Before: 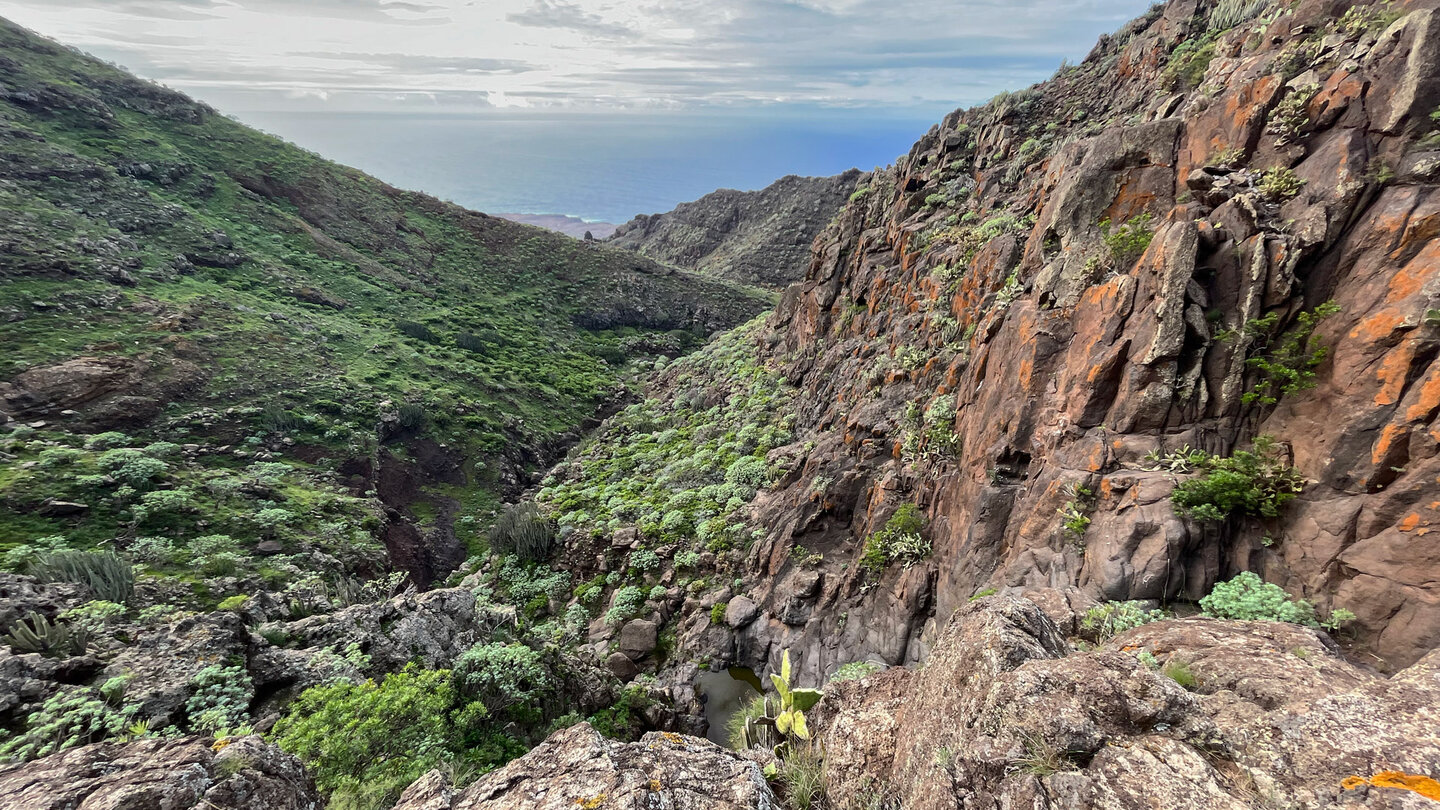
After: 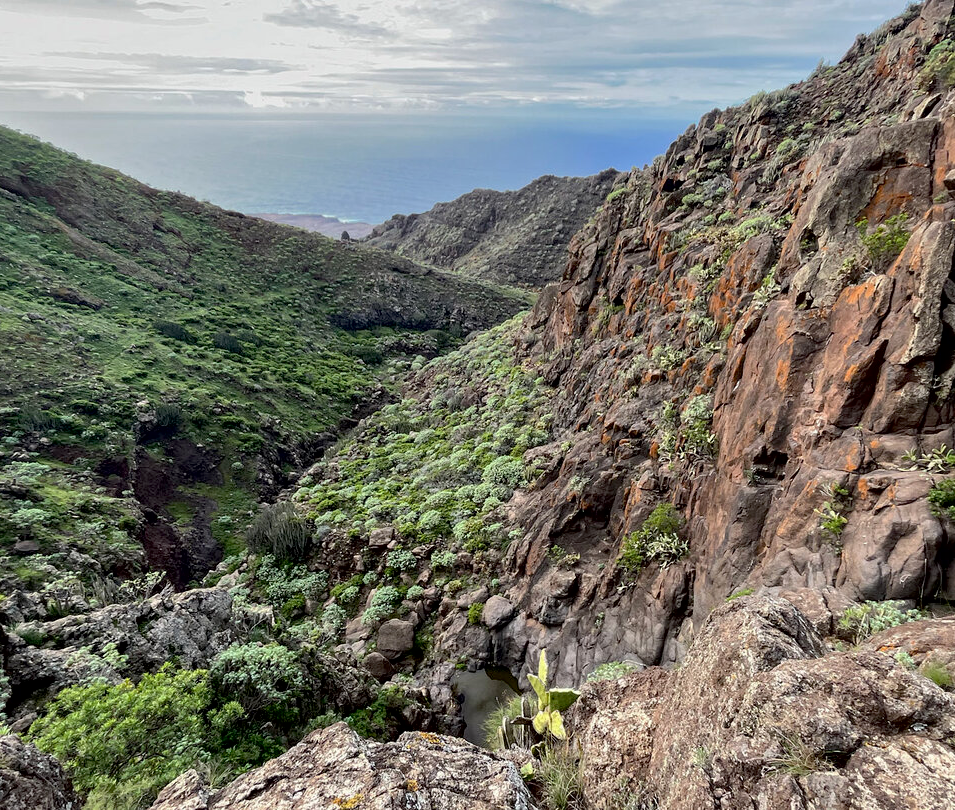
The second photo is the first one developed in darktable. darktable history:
crop: left 16.911%, right 16.748%
exposure: black level correction 0.009, exposure 0.017 EV, compensate highlight preservation false
contrast brightness saturation: saturation -0.048
